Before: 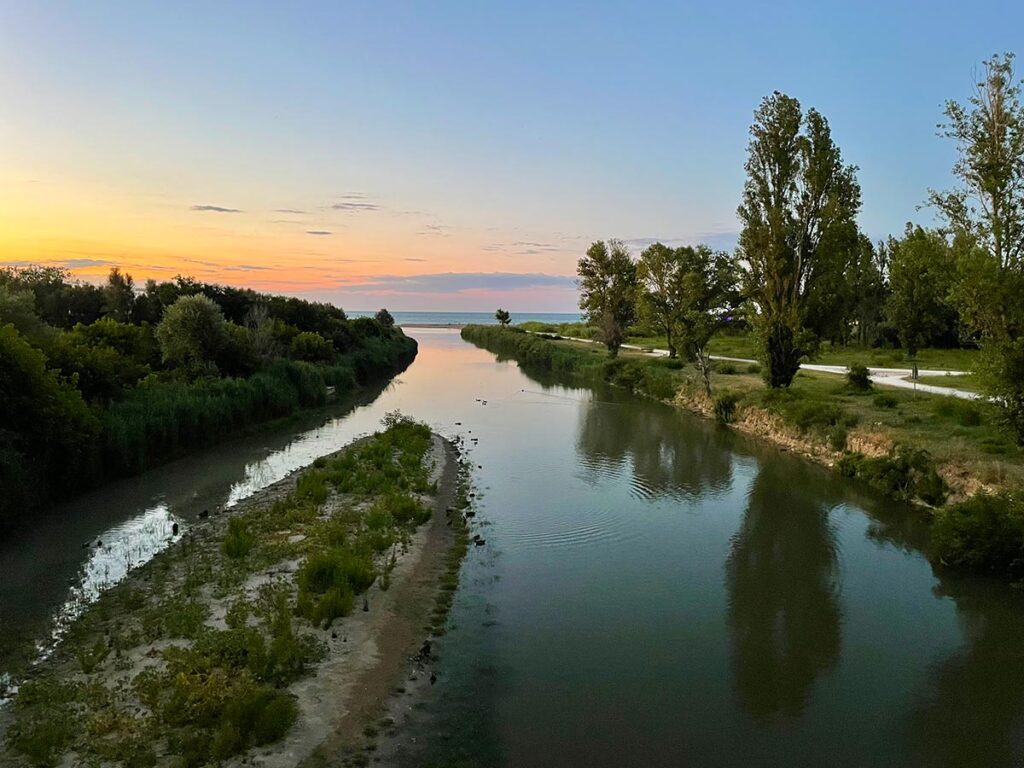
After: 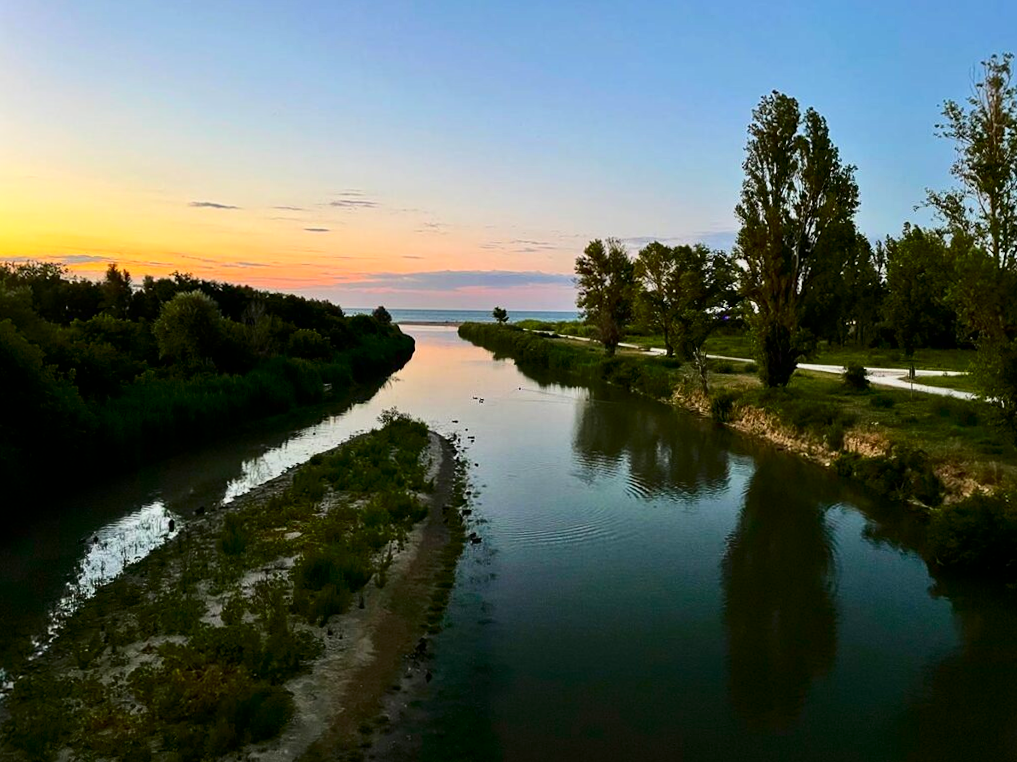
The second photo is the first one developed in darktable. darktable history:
contrast brightness saturation: contrast 0.211, brightness -0.11, saturation 0.212
exposure: black level correction 0.001, compensate exposure bias true, compensate highlight preservation false
crop and rotate: angle -0.292°
